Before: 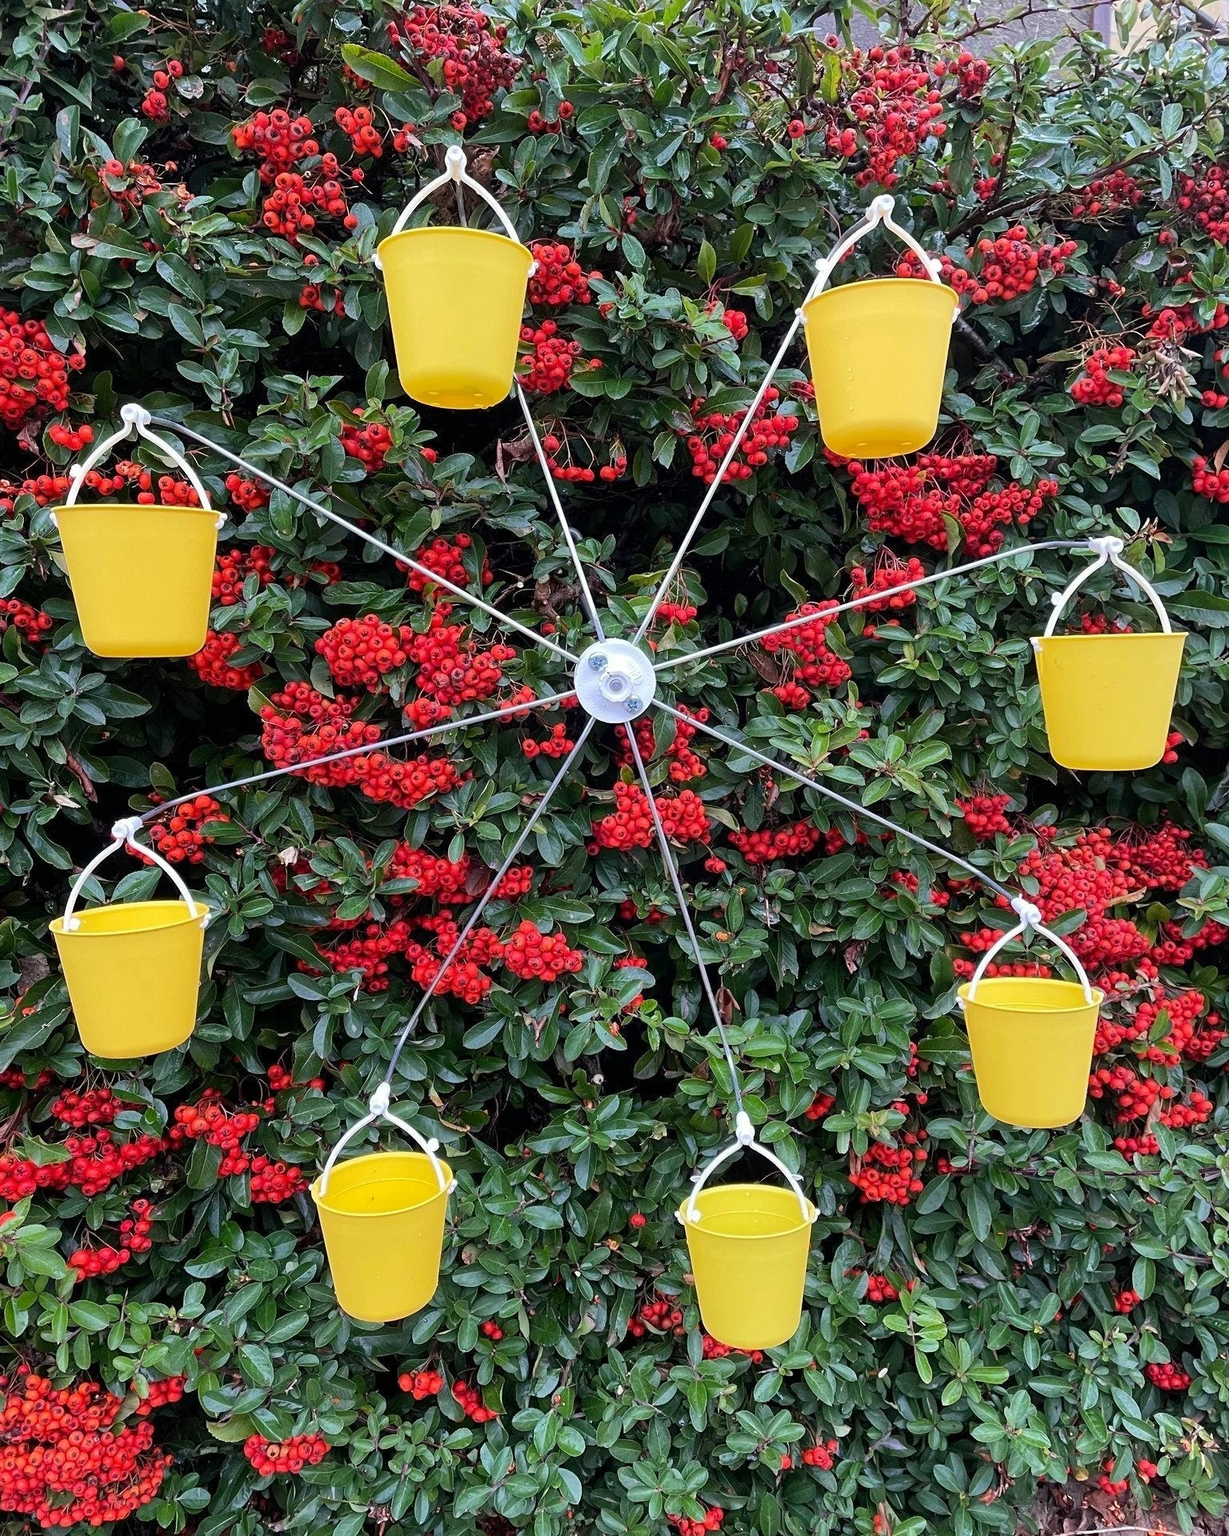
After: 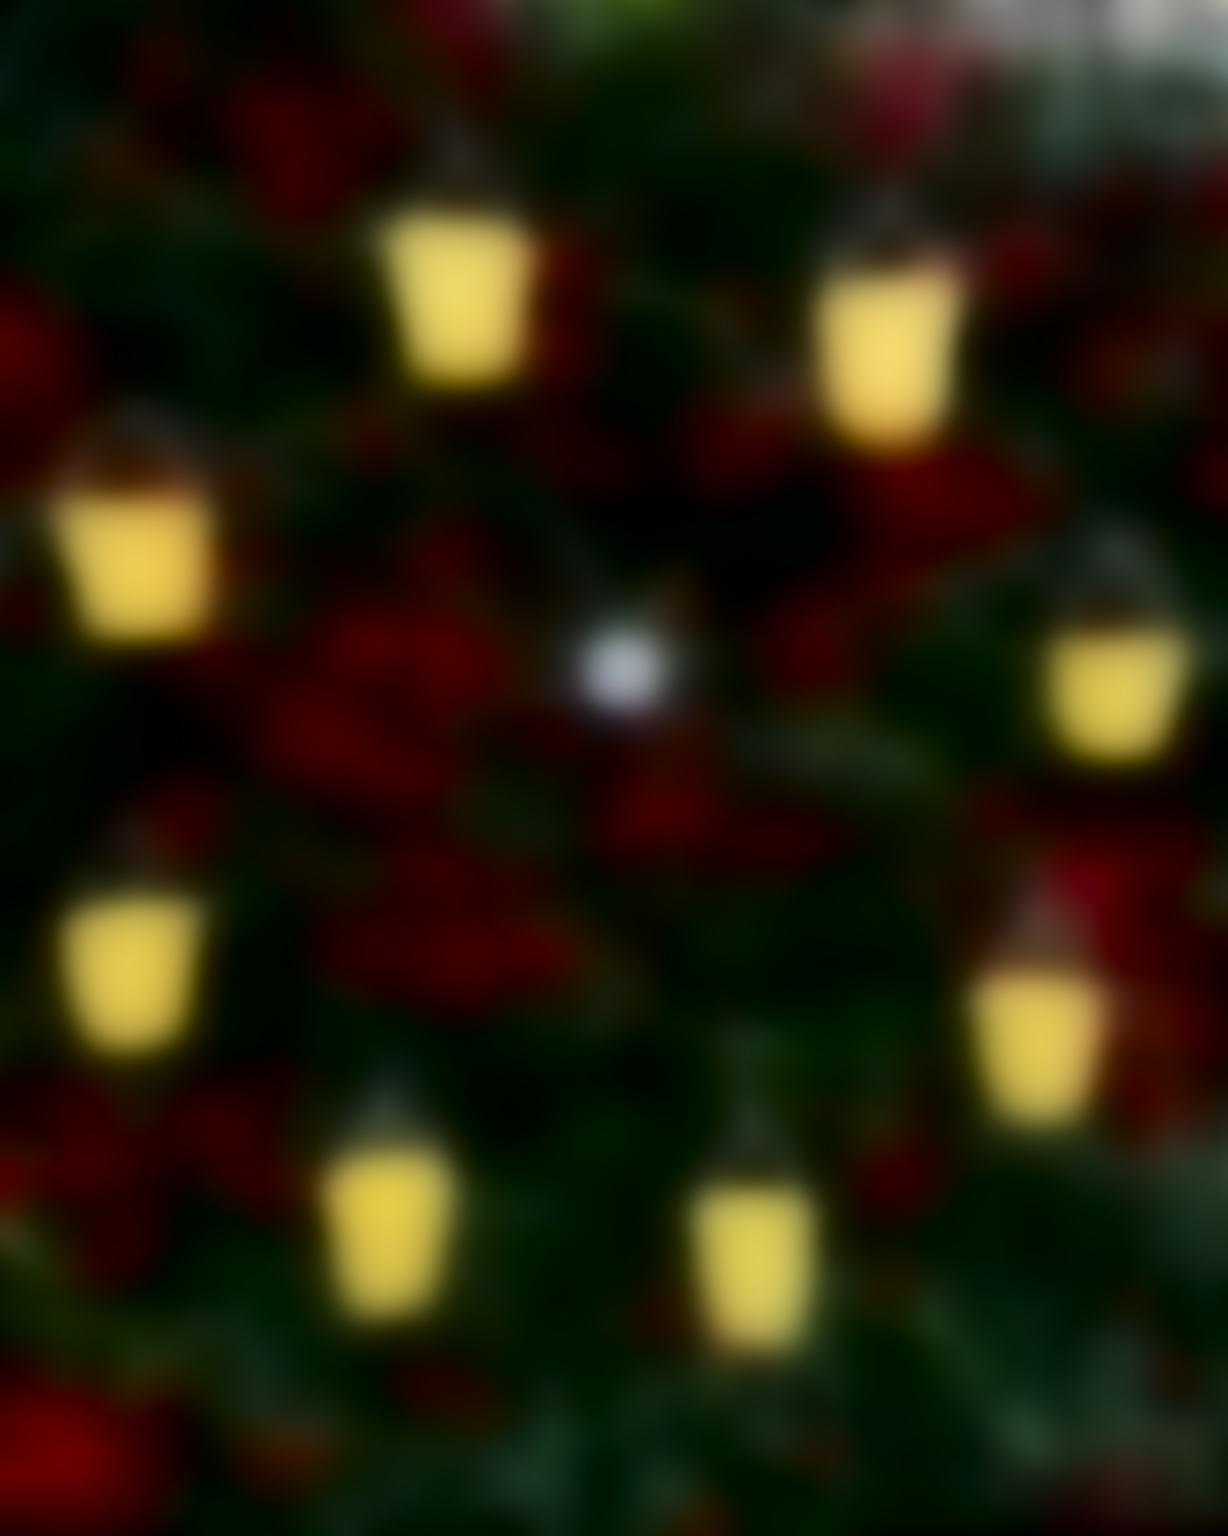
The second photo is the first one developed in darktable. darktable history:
rotate and perspective: rotation 0.174°, lens shift (vertical) 0.013, lens shift (horizontal) 0.019, shear 0.001, automatic cropping original format, crop left 0.007, crop right 0.991, crop top 0.016, crop bottom 0.997
lowpass: radius 31.92, contrast 1.72, brightness -0.98, saturation 0.94
